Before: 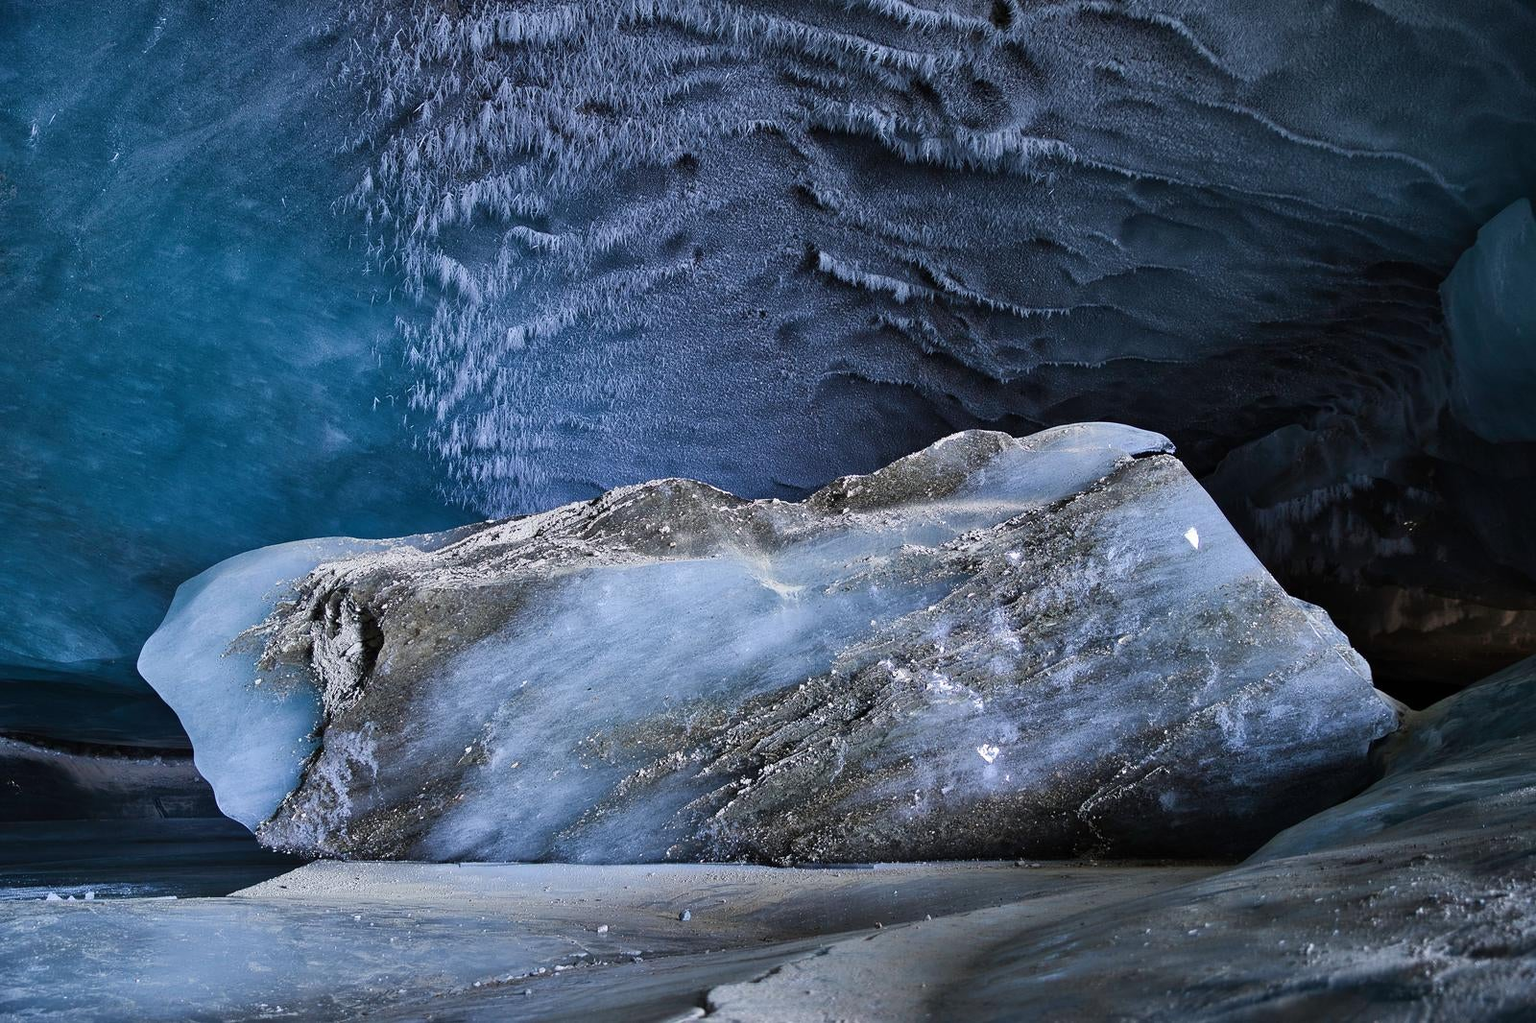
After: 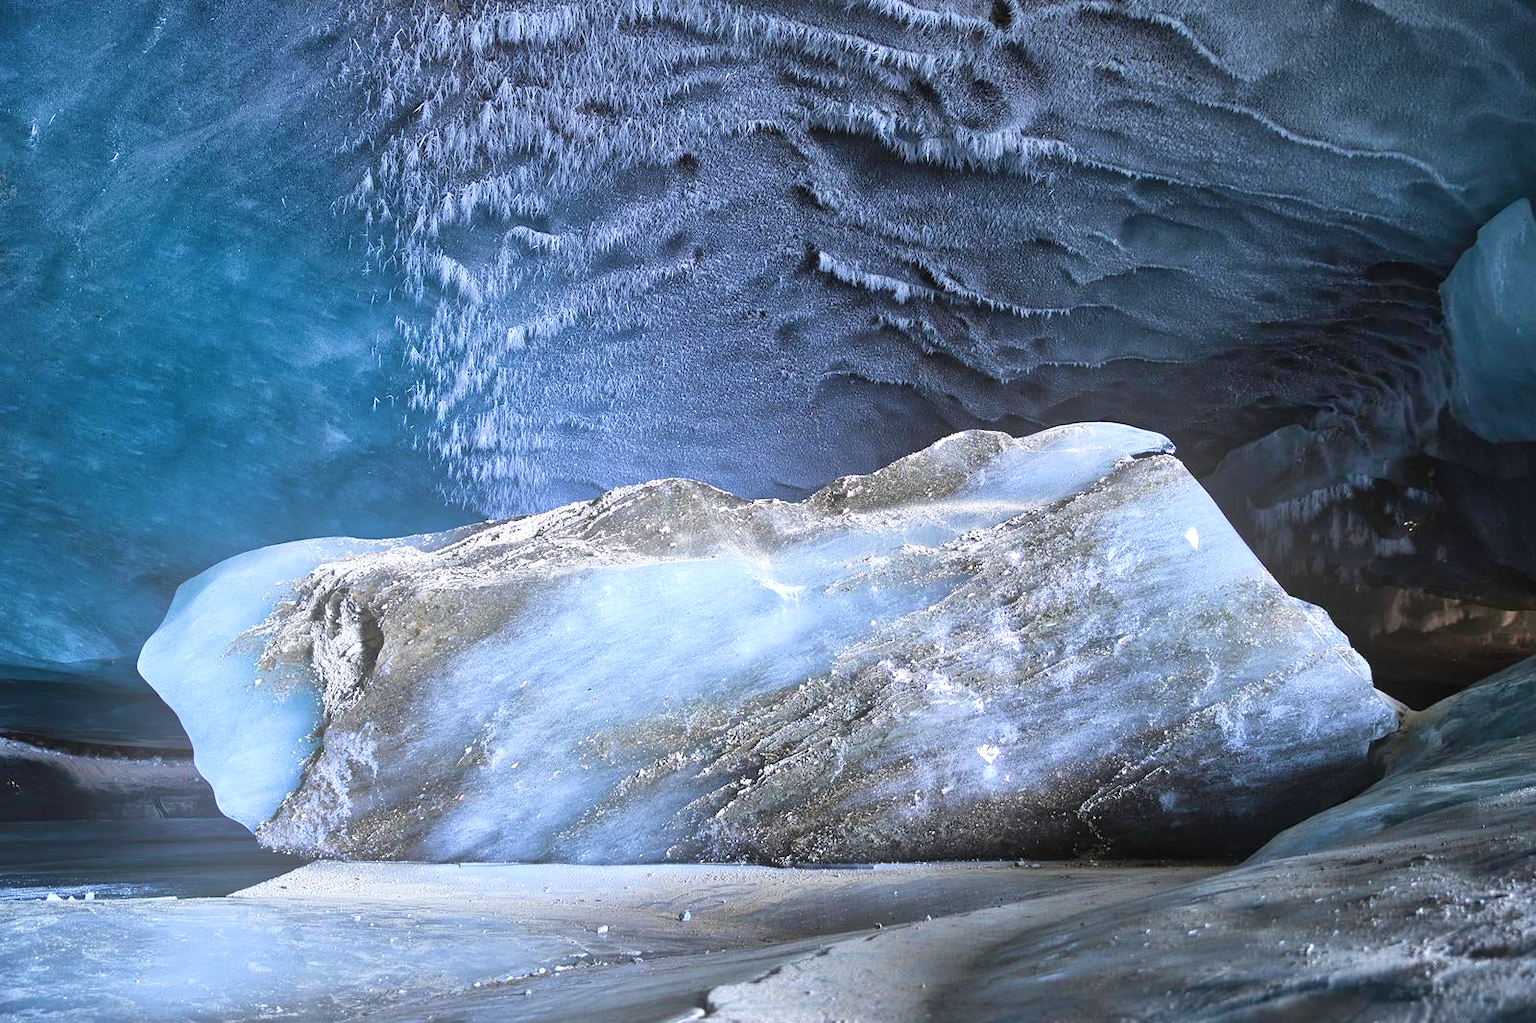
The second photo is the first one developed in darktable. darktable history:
exposure: black level correction 0, exposure 0.7 EV, compensate exposure bias true, compensate highlight preservation false
tone equalizer: on, module defaults
shadows and highlights: low approximation 0.01, soften with gaussian
bloom: on, module defaults
